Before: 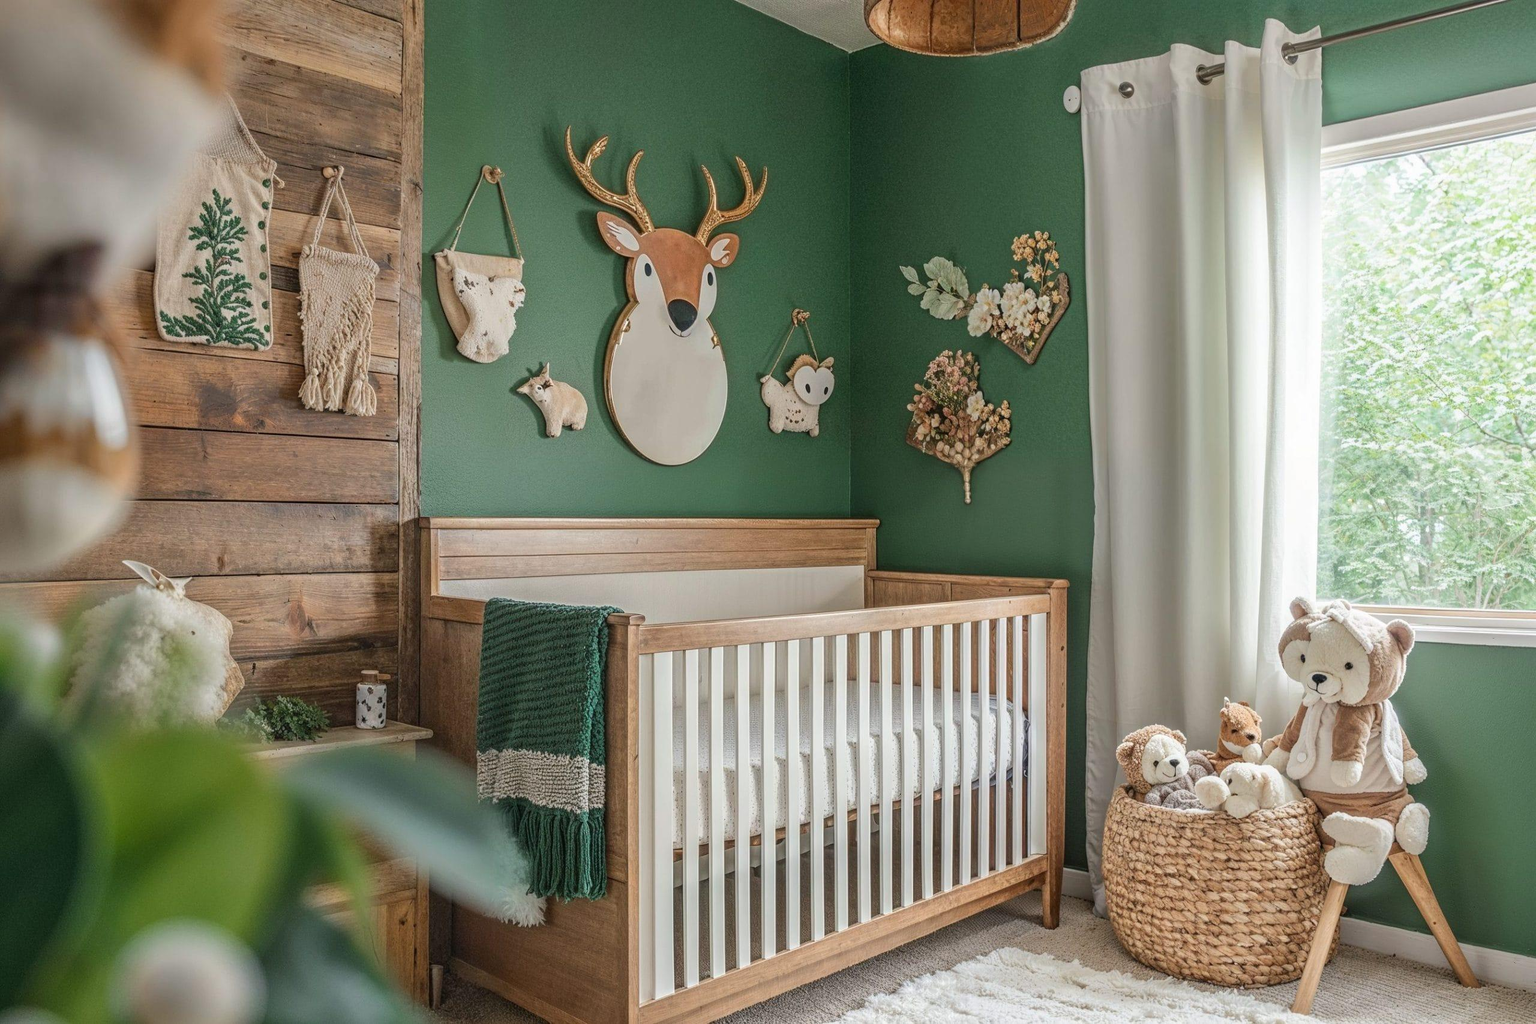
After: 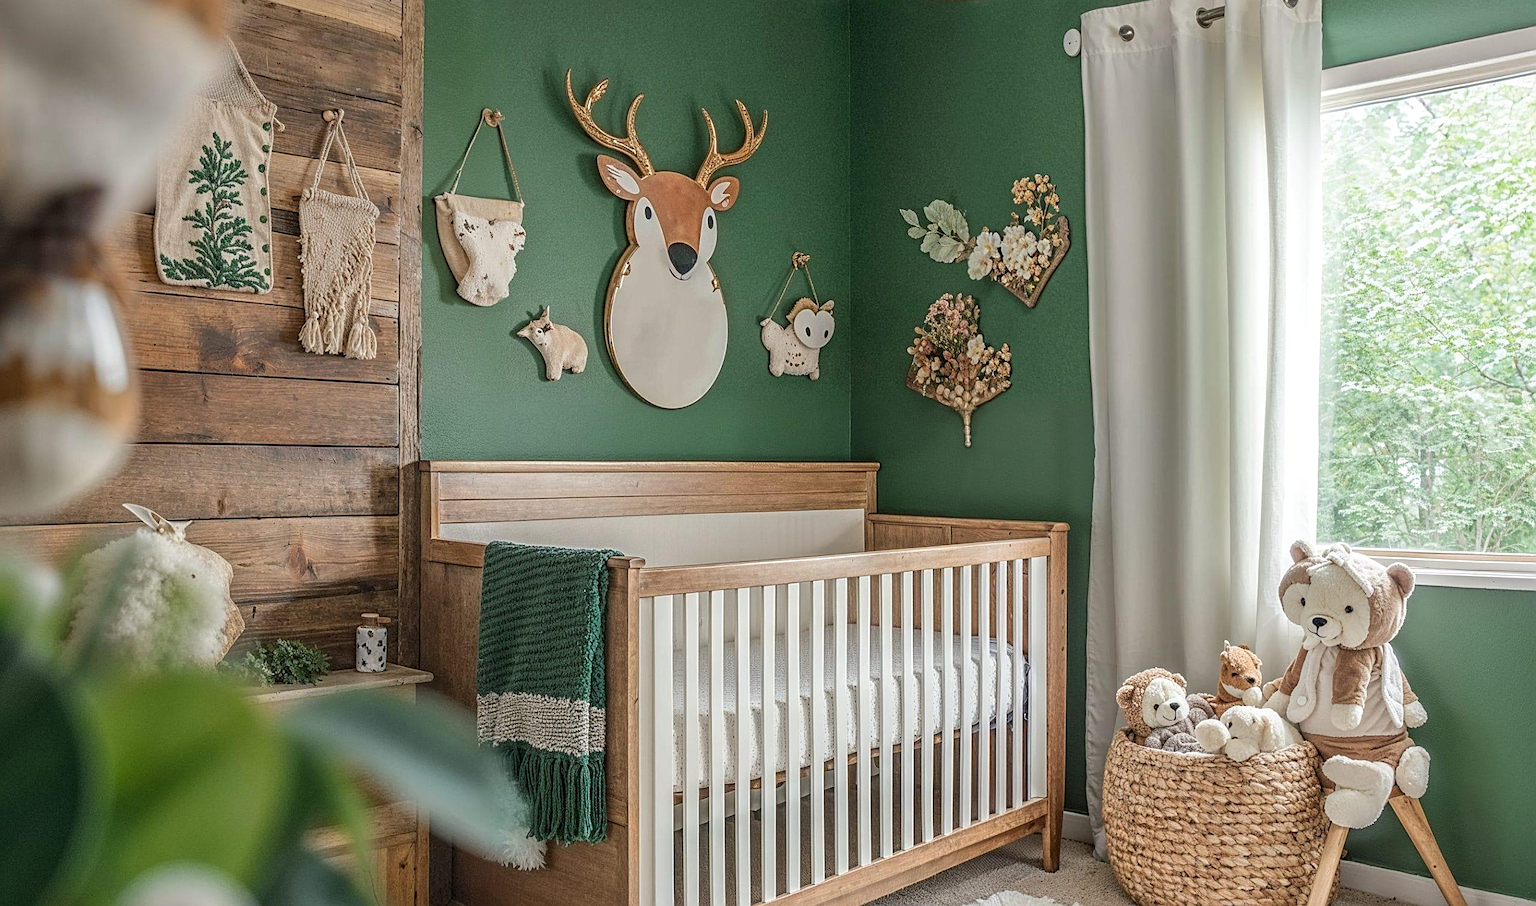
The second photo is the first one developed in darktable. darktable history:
crop and rotate: top 5.578%, bottom 5.905%
sharpen: on, module defaults
local contrast: highlights 100%, shadows 100%, detail 120%, midtone range 0.2
